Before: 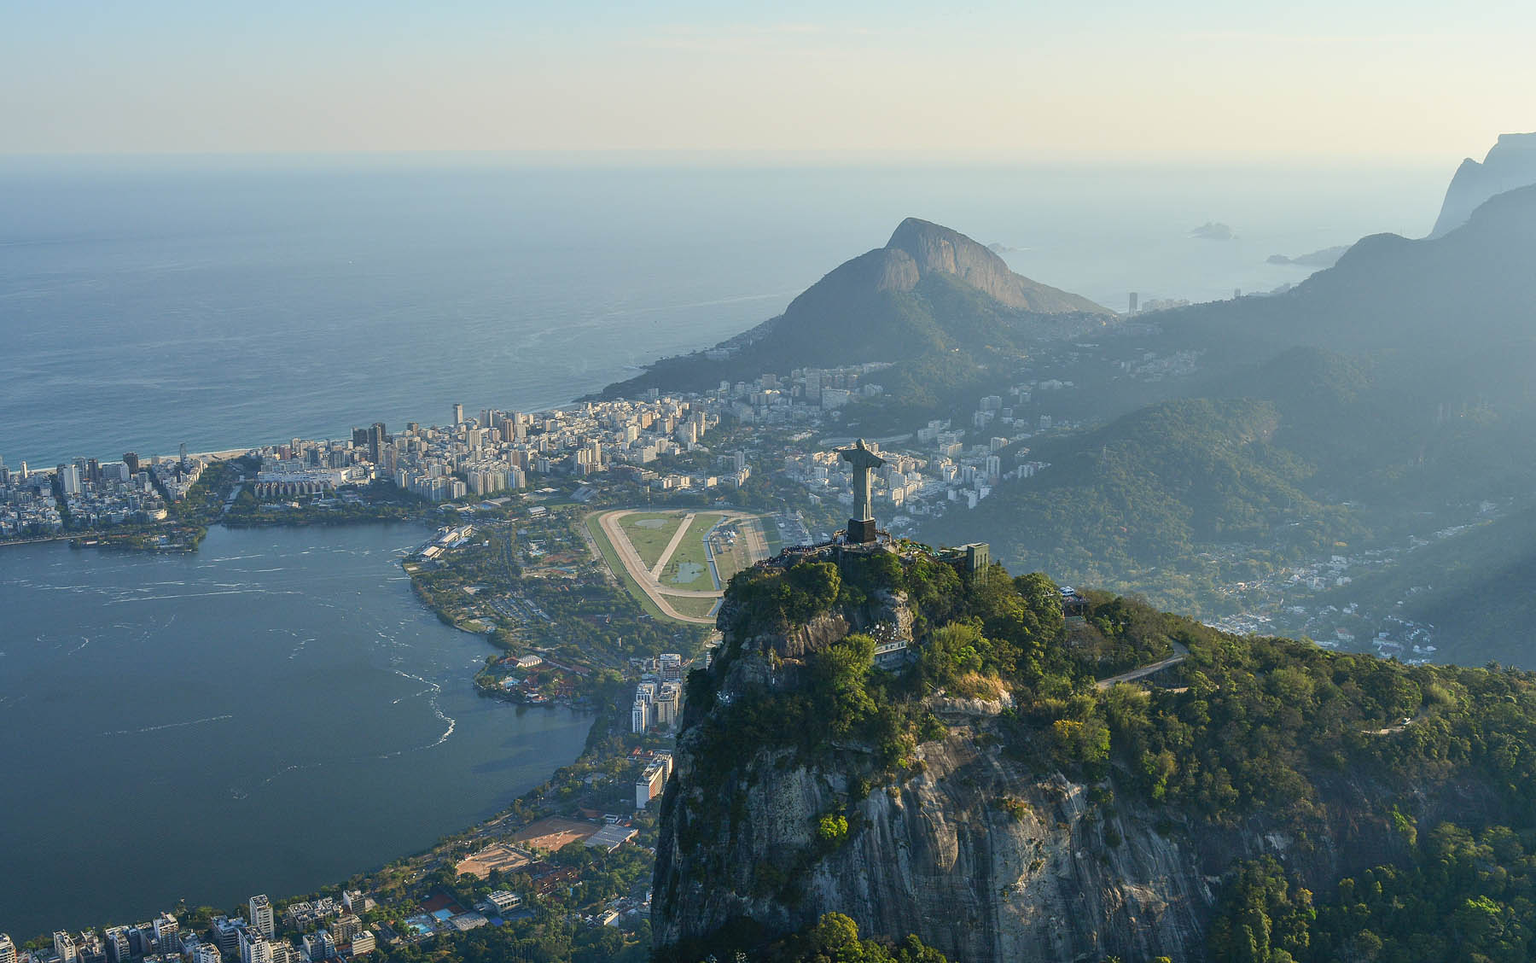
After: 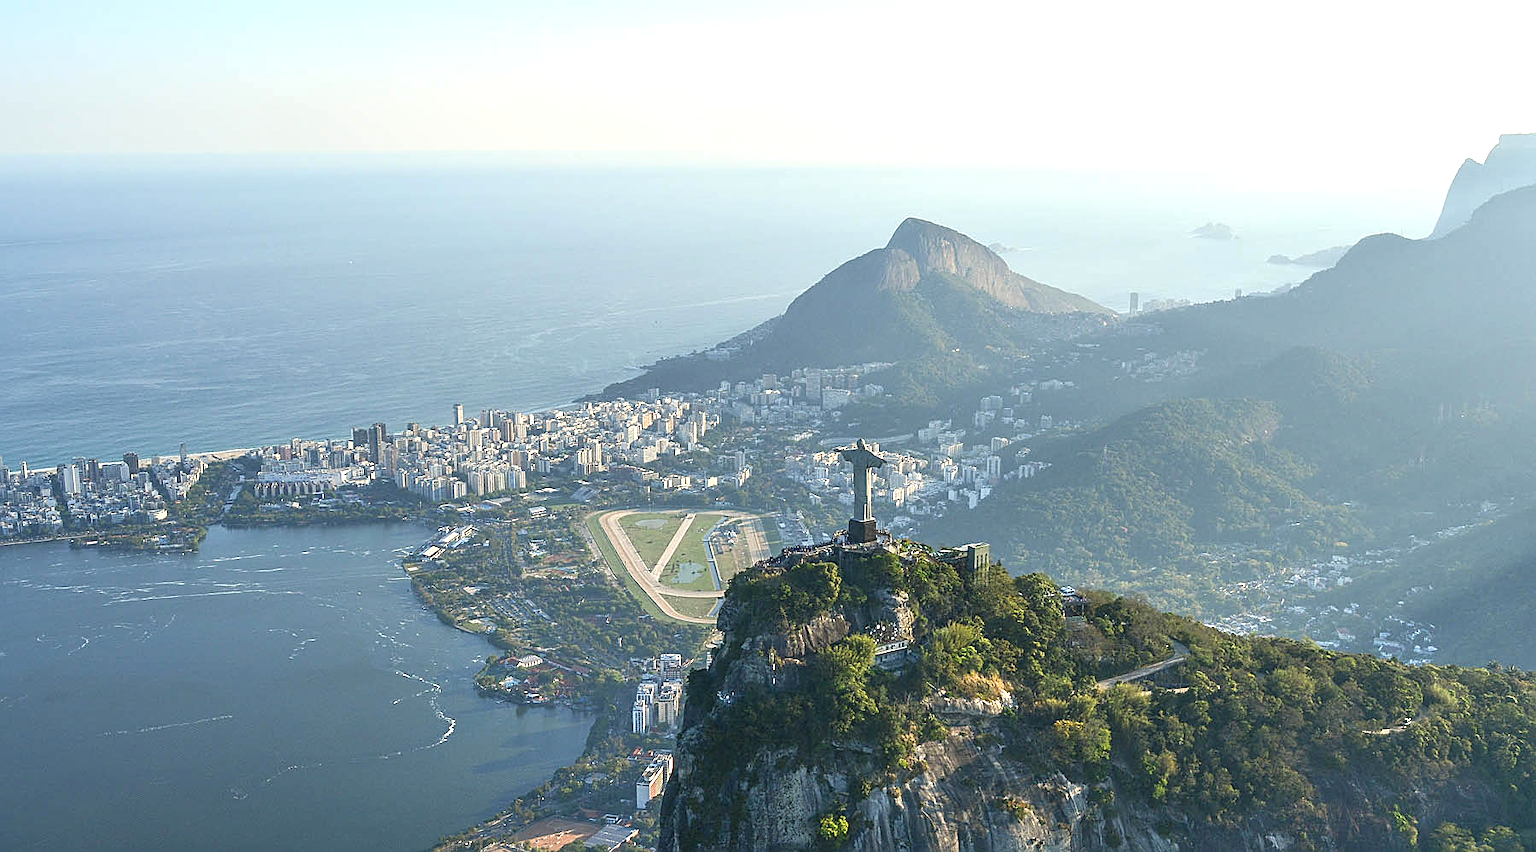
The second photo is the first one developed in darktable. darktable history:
sharpen: on, module defaults
exposure: black level correction 0, exposure 0.7 EV, compensate exposure bias true, compensate highlight preservation false
contrast brightness saturation: saturation -0.1
crop and rotate: top 0%, bottom 11.49%
